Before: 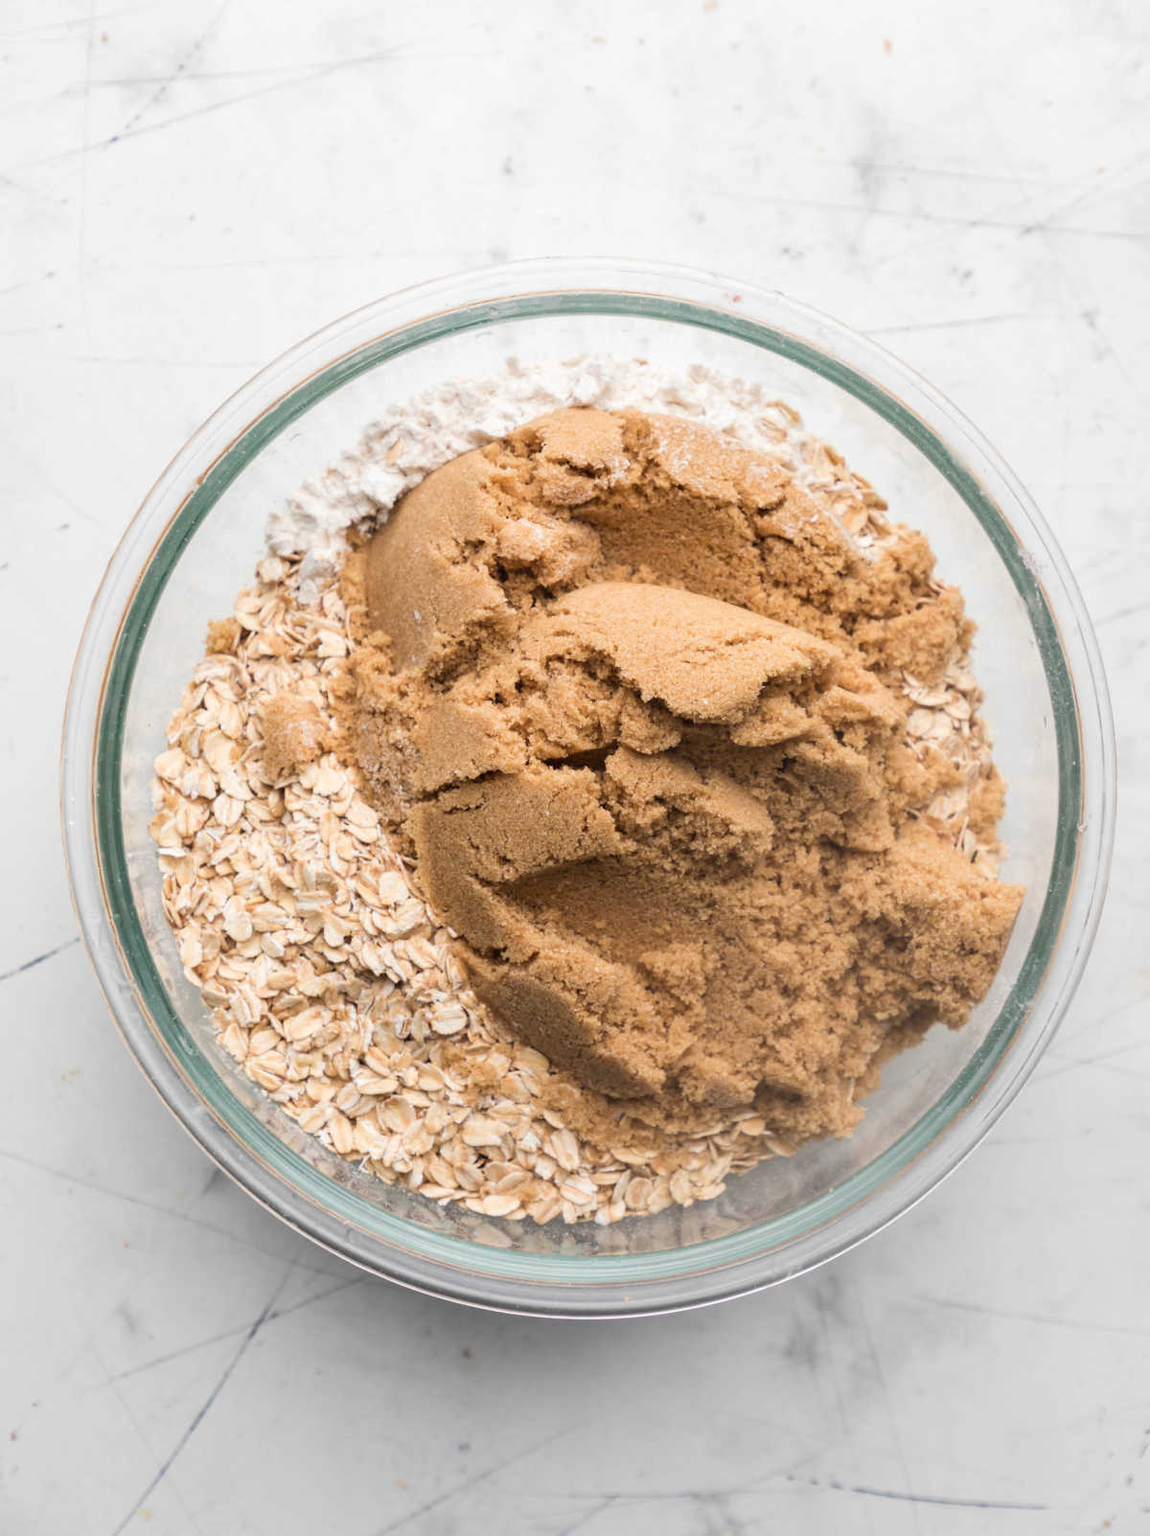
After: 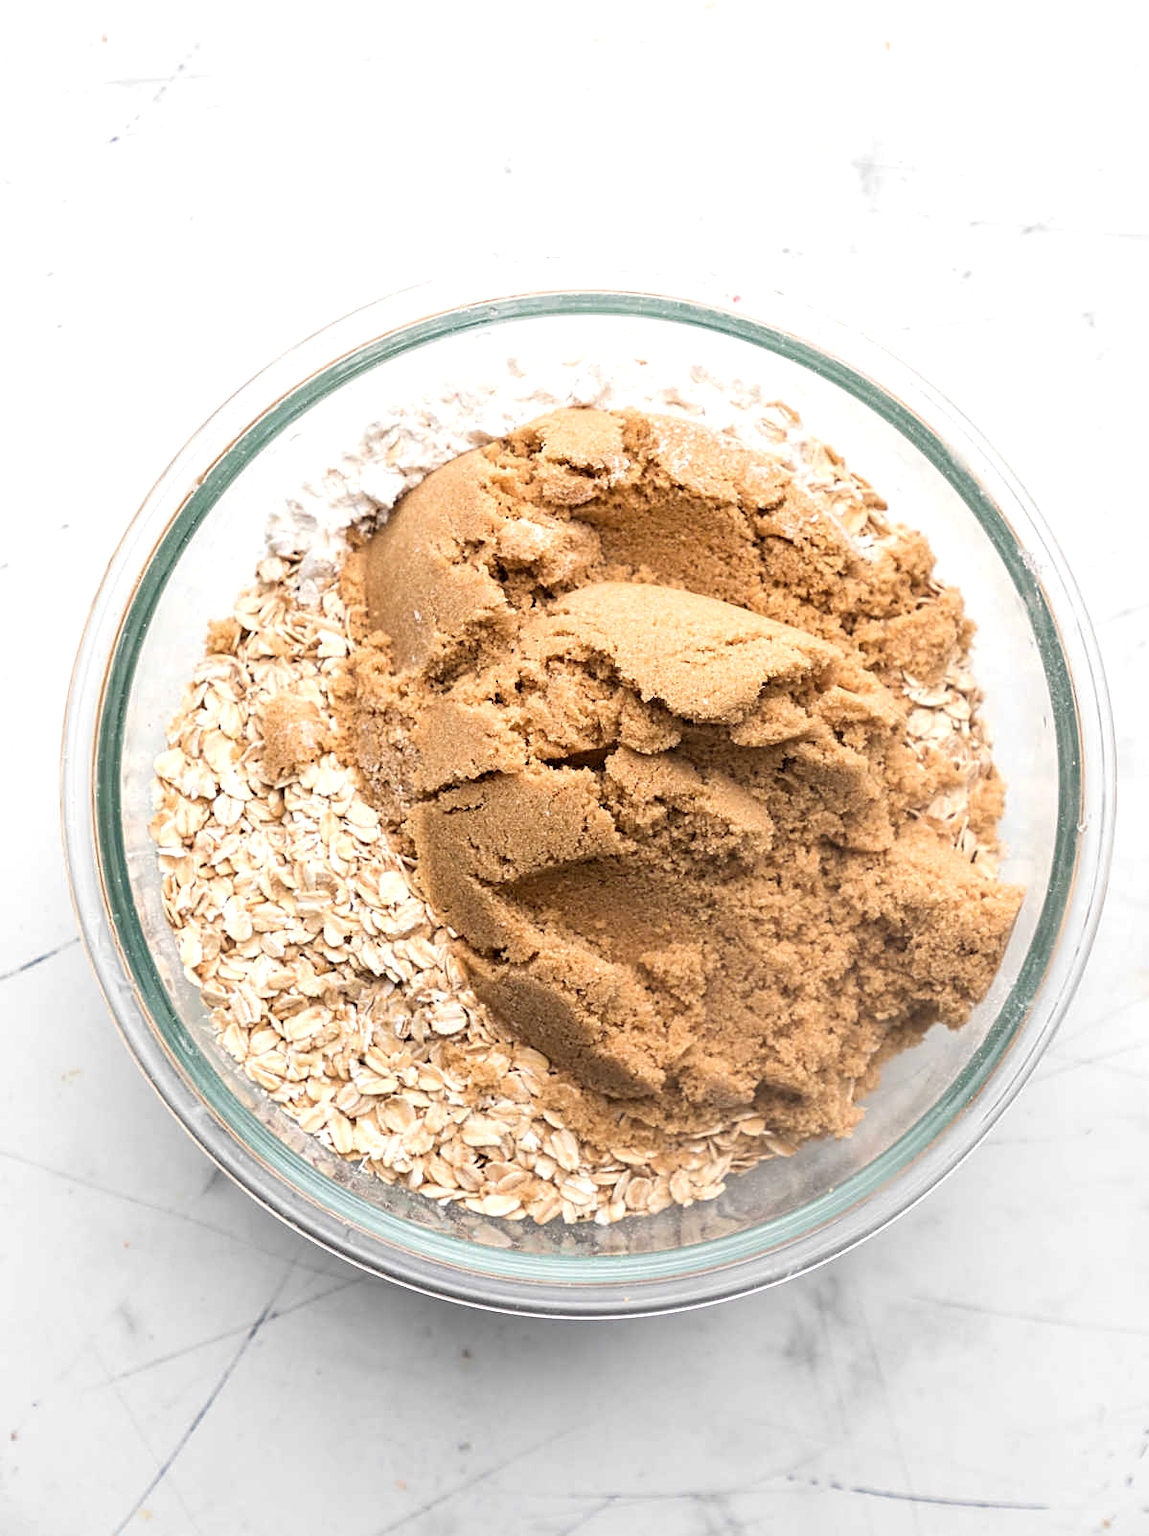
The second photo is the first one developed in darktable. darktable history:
exposure: black level correction 0.003, exposure 0.38 EV, compensate exposure bias true, compensate highlight preservation false
sharpen: on, module defaults
